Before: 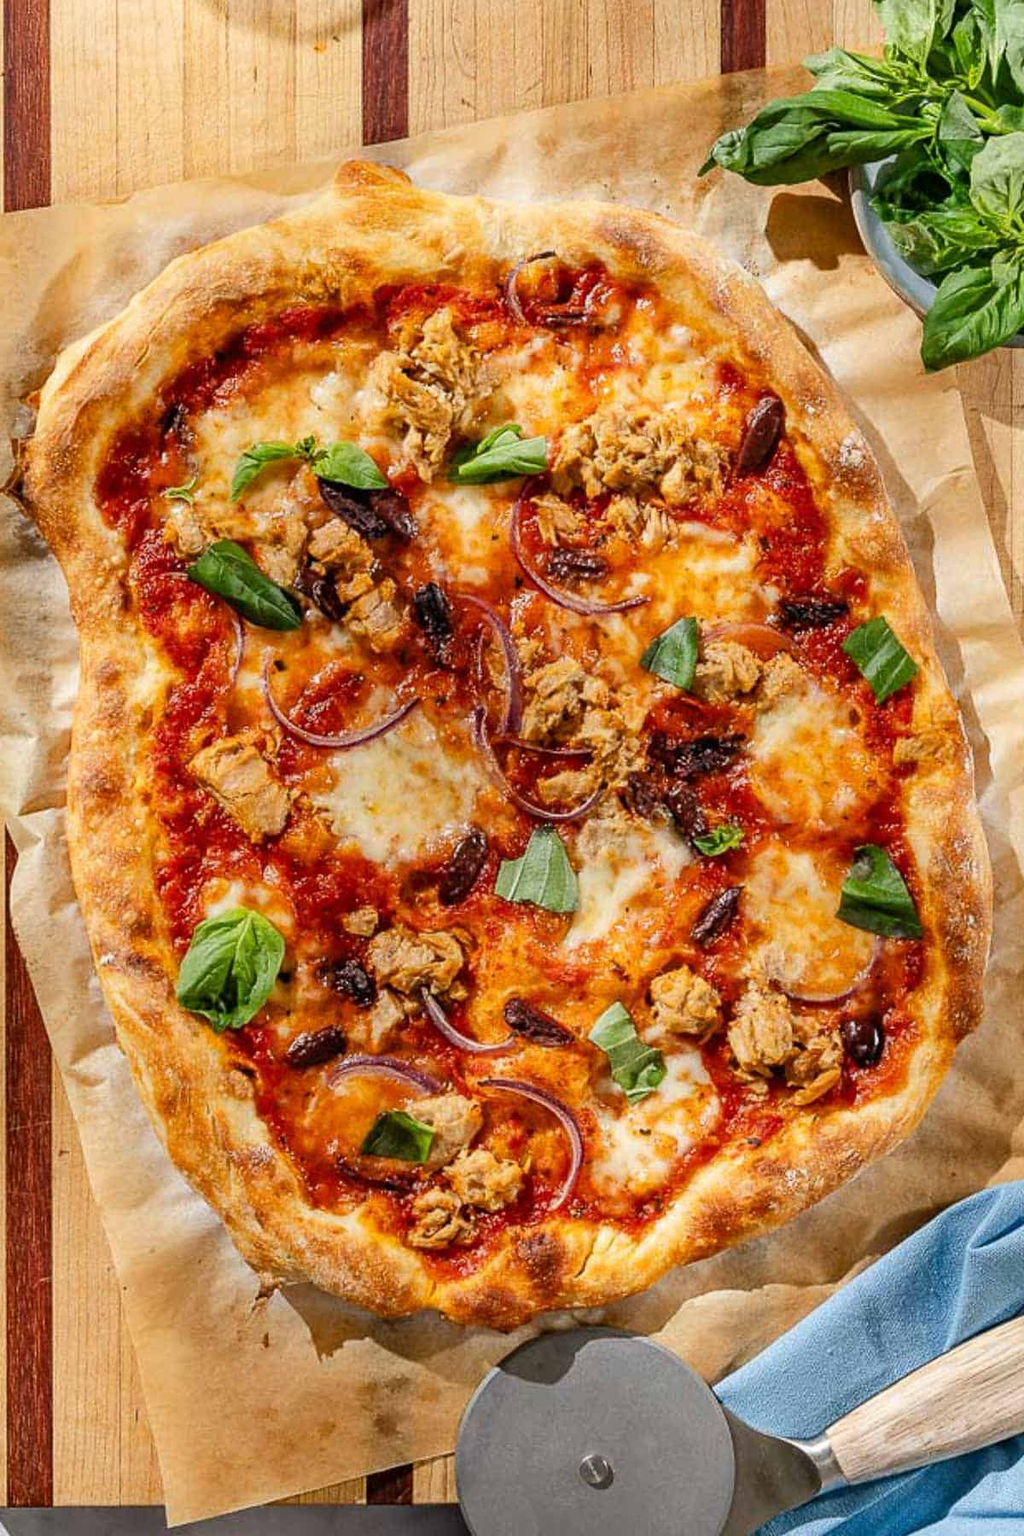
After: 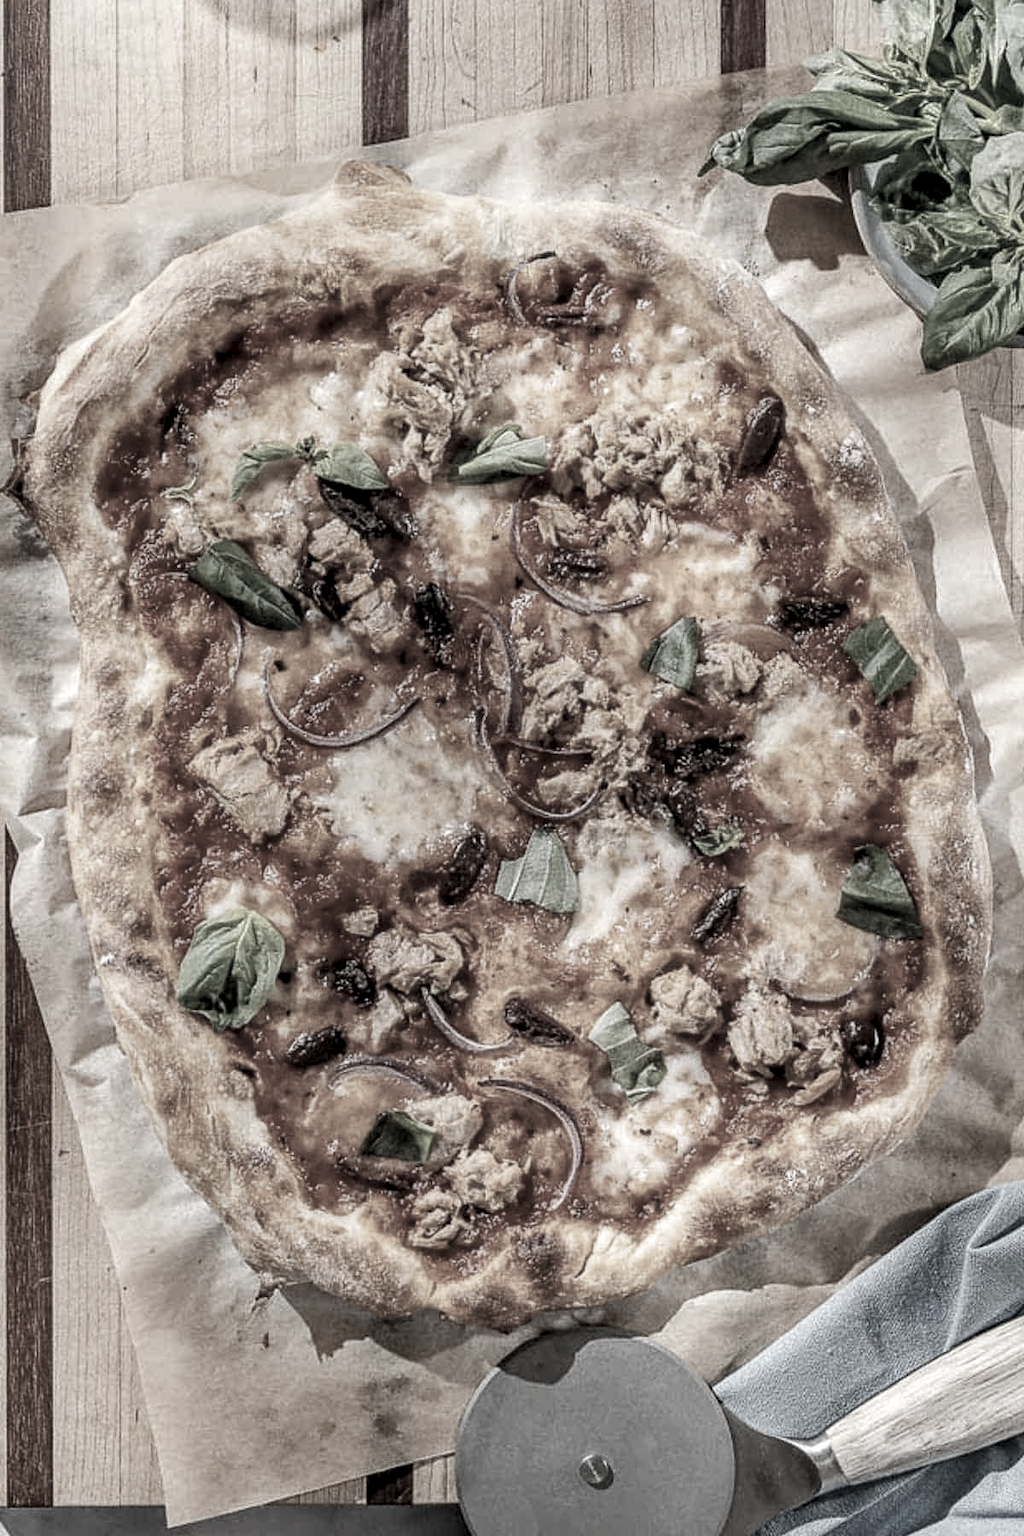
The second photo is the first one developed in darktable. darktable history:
local contrast: detail 130%
color correction: highlights b* 0.006, saturation 0.156
